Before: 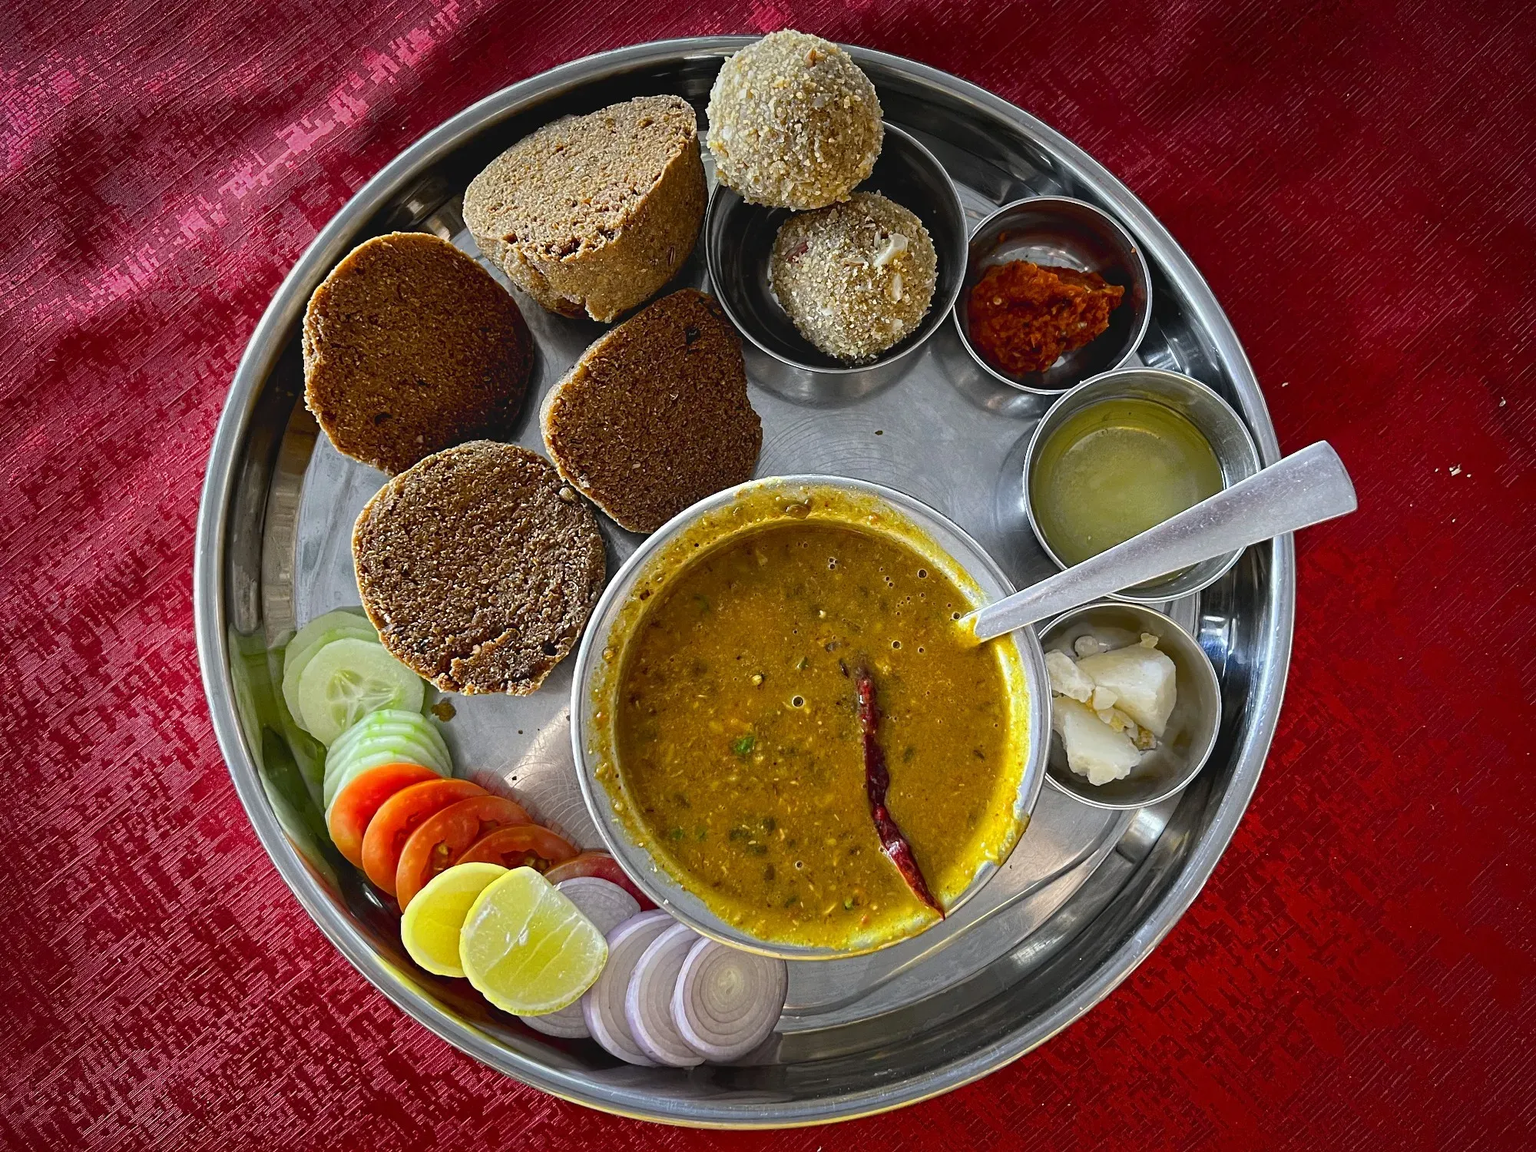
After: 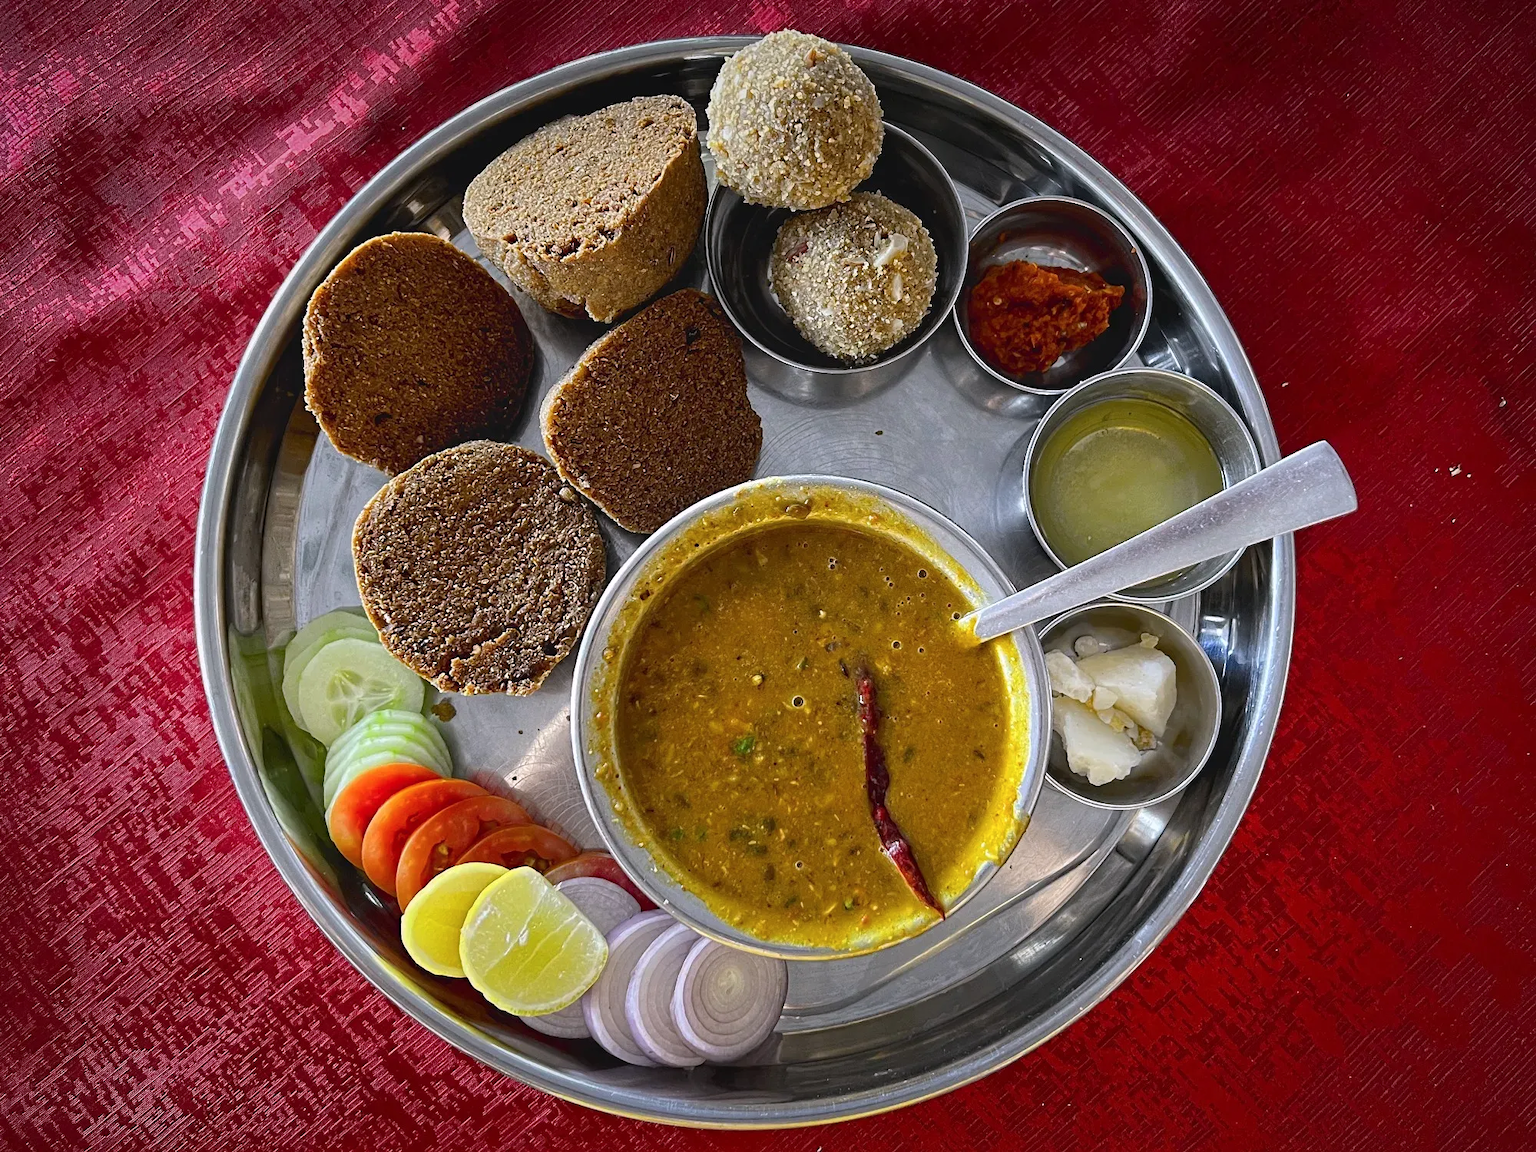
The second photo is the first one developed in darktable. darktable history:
color calibration: illuminant custom, x 0.348, y 0.366, temperature 4940.58 K
